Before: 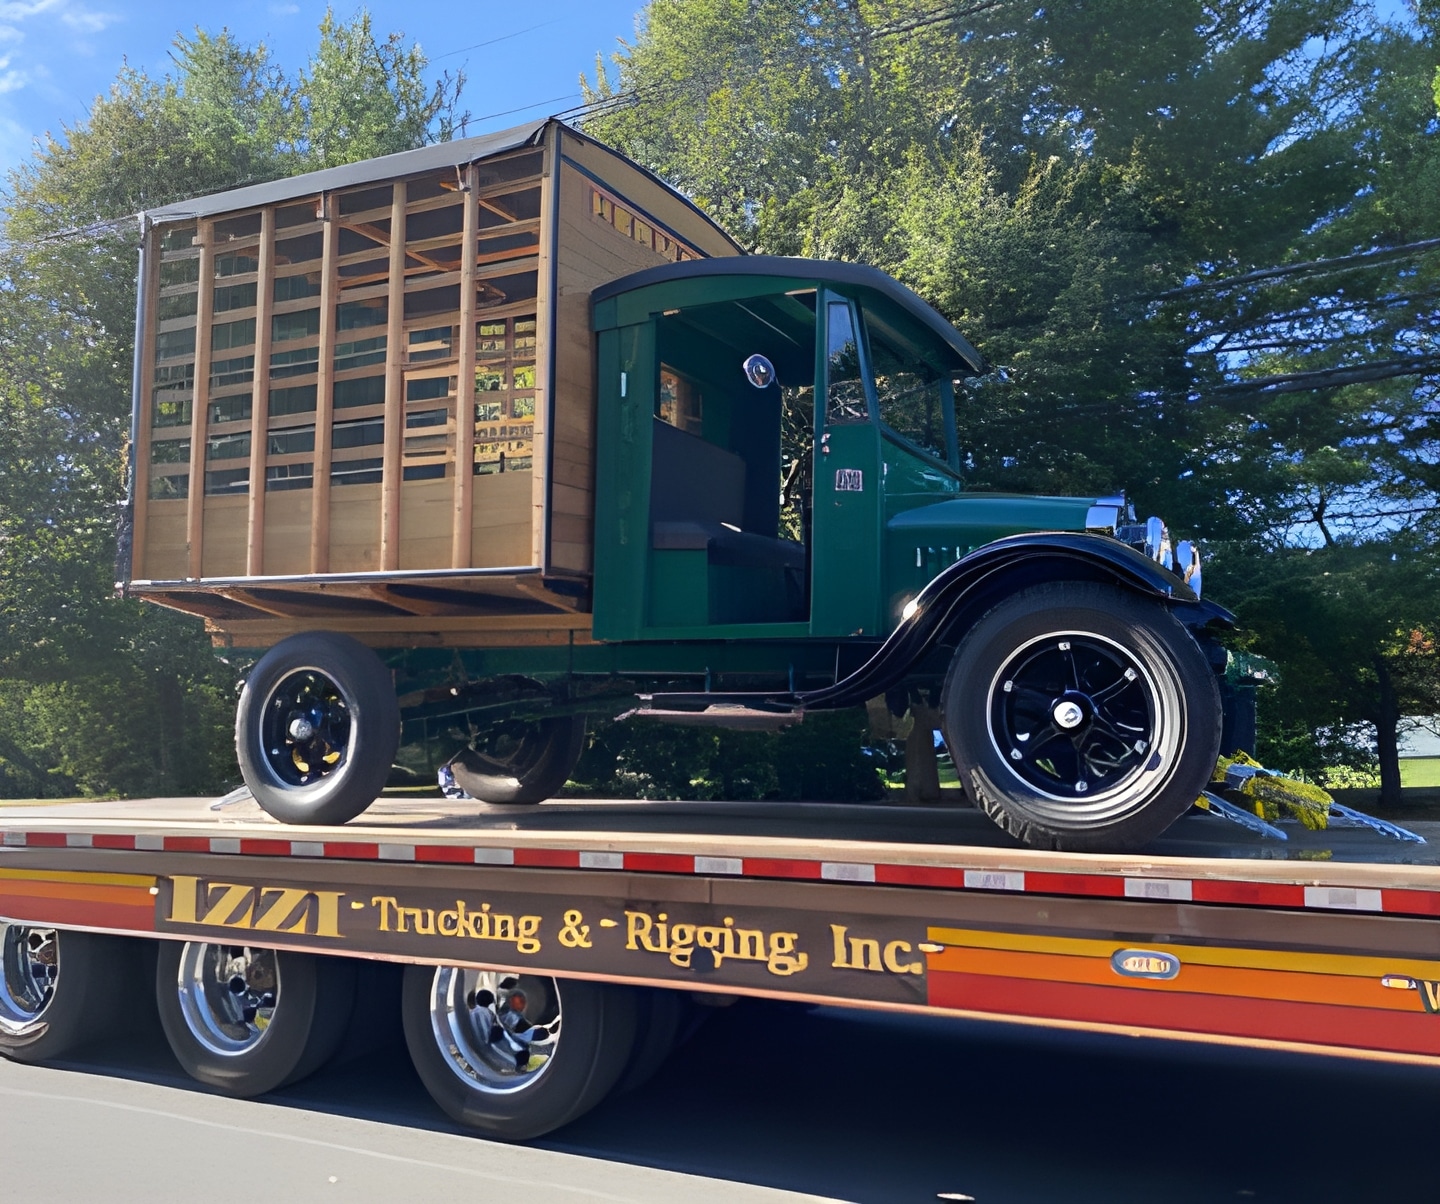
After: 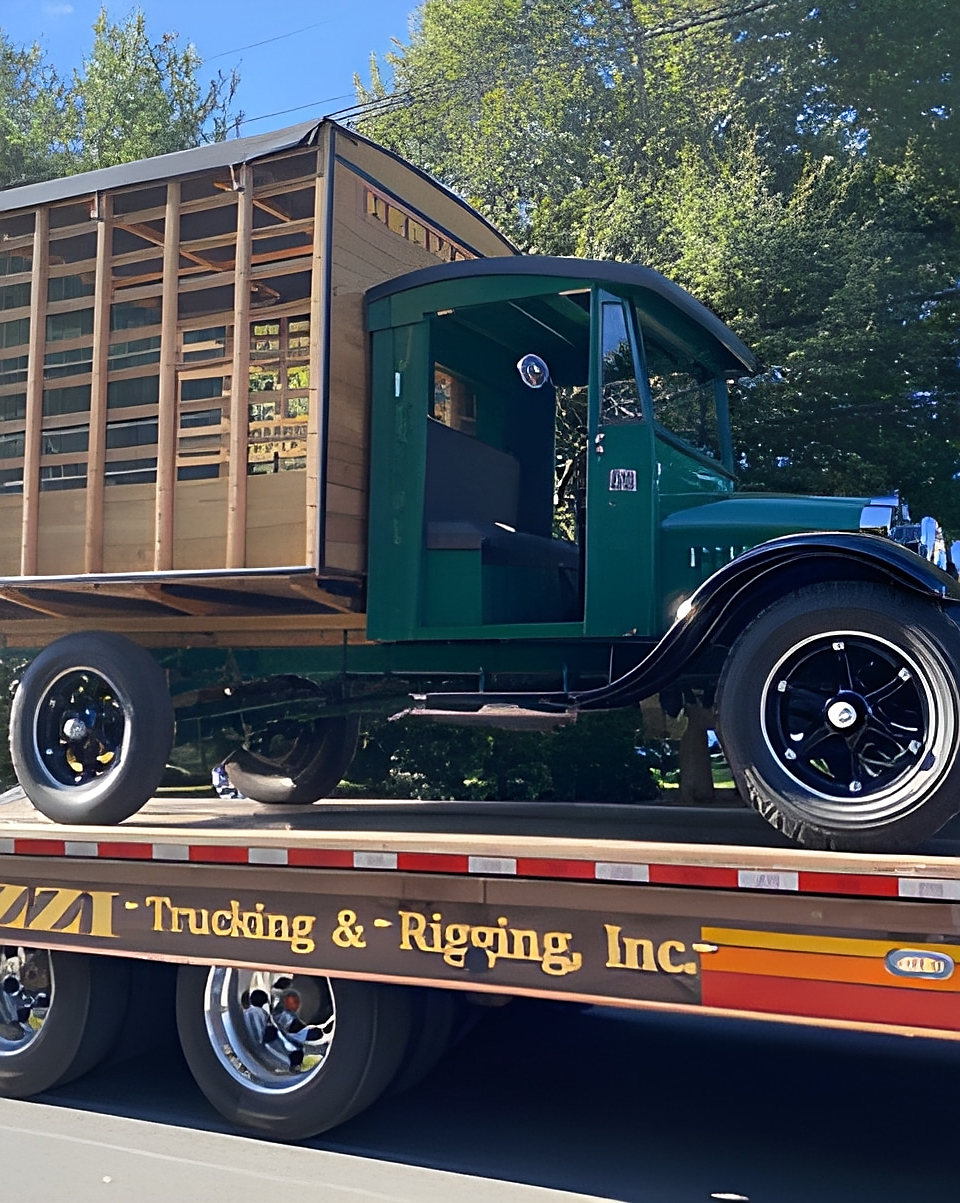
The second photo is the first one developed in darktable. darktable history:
crop and rotate: left 15.754%, right 17.579%
sharpen: on, module defaults
